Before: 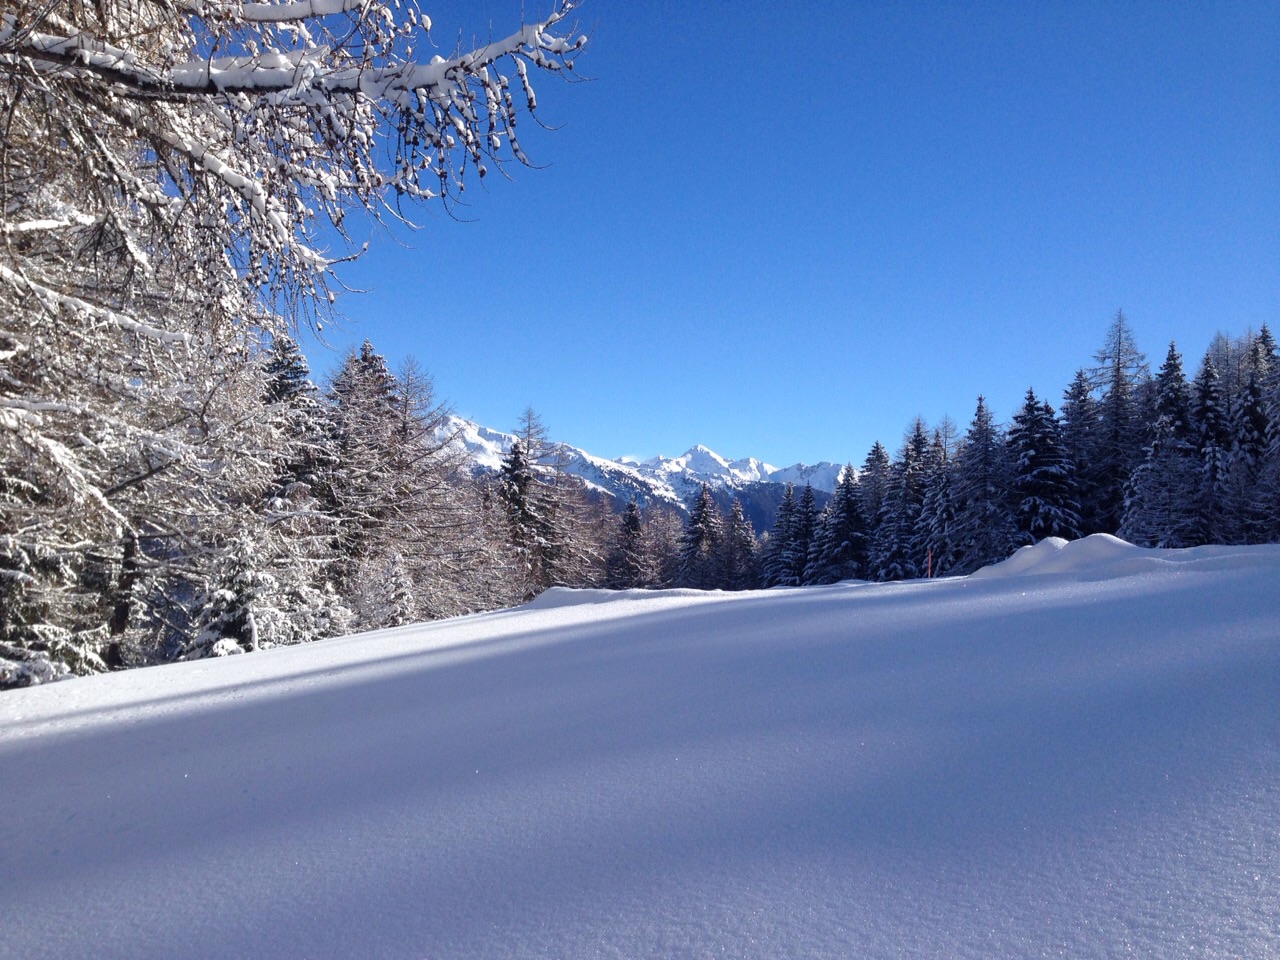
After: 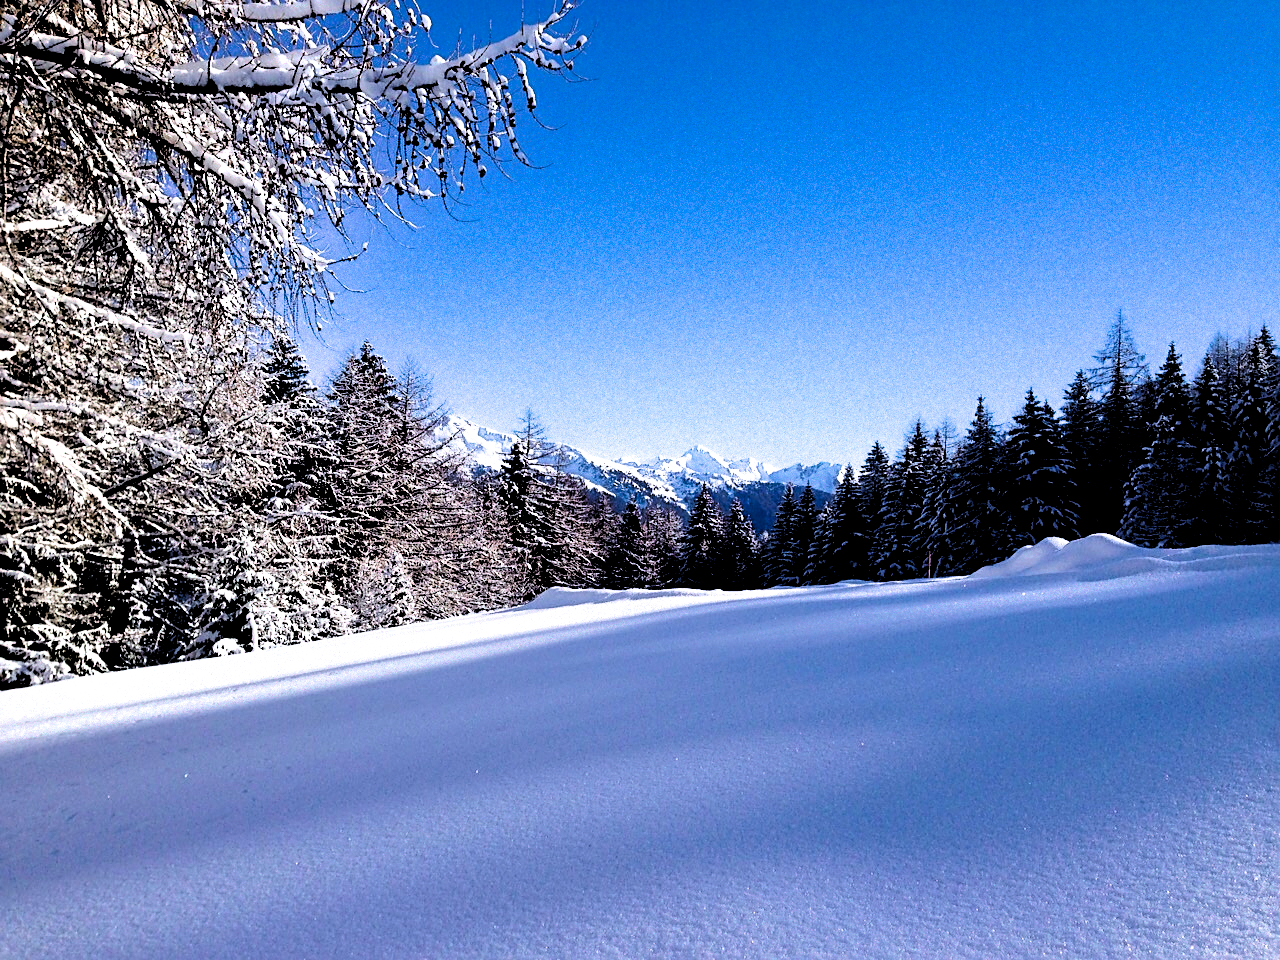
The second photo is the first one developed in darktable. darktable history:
filmic rgb: black relative exposure -1 EV, white relative exposure 2.05 EV, hardness 1.52, contrast 2.25, enable highlight reconstruction true
sharpen: on, module defaults
color balance rgb: linear chroma grading › global chroma 15%, perceptual saturation grading › global saturation 30%
velvia: on, module defaults
